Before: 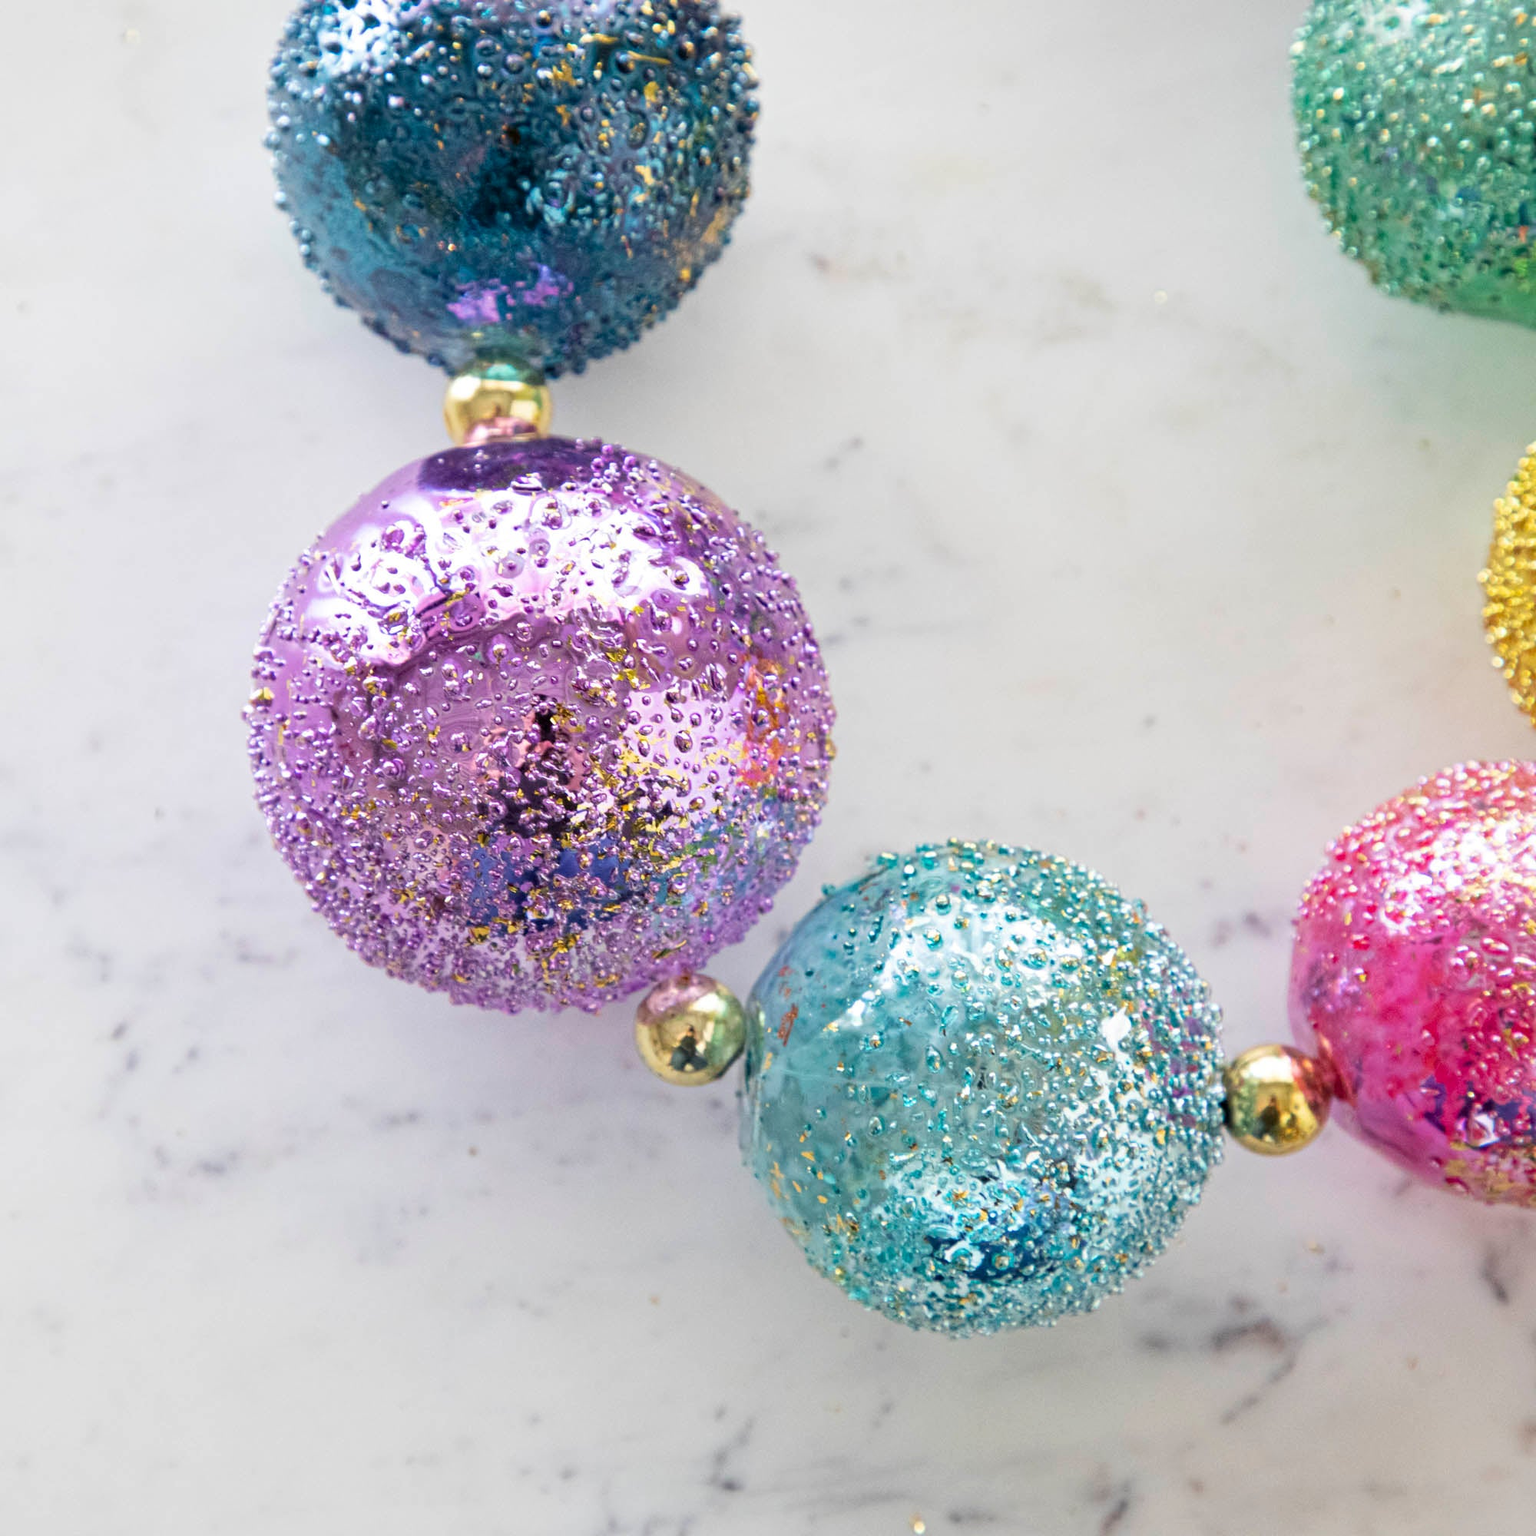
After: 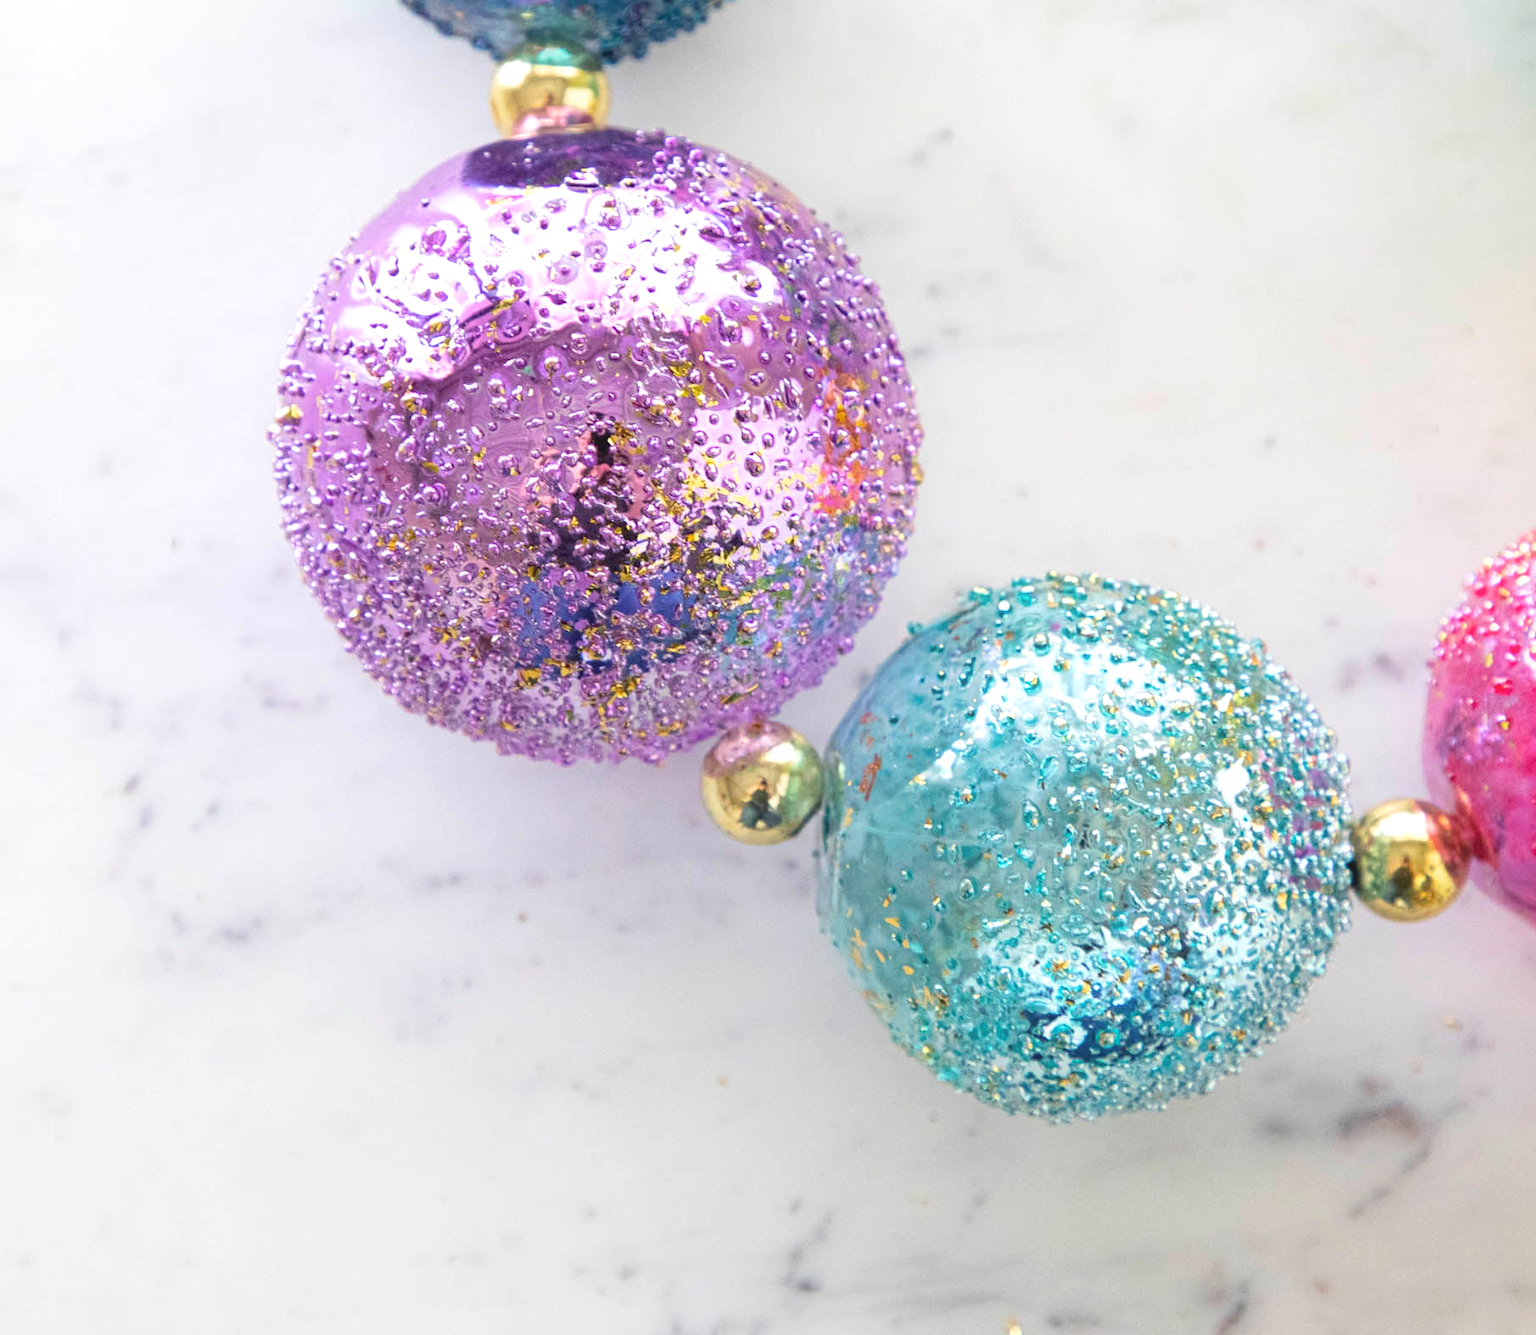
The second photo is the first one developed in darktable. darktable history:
crop: top 20.916%, right 9.437%, bottom 0.316%
exposure: exposure 0.3 EV, compensate highlight preservation false
contrast equalizer: y [[0.5, 0.486, 0.447, 0.446, 0.489, 0.5], [0.5 ×6], [0.5 ×6], [0 ×6], [0 ×6]]
